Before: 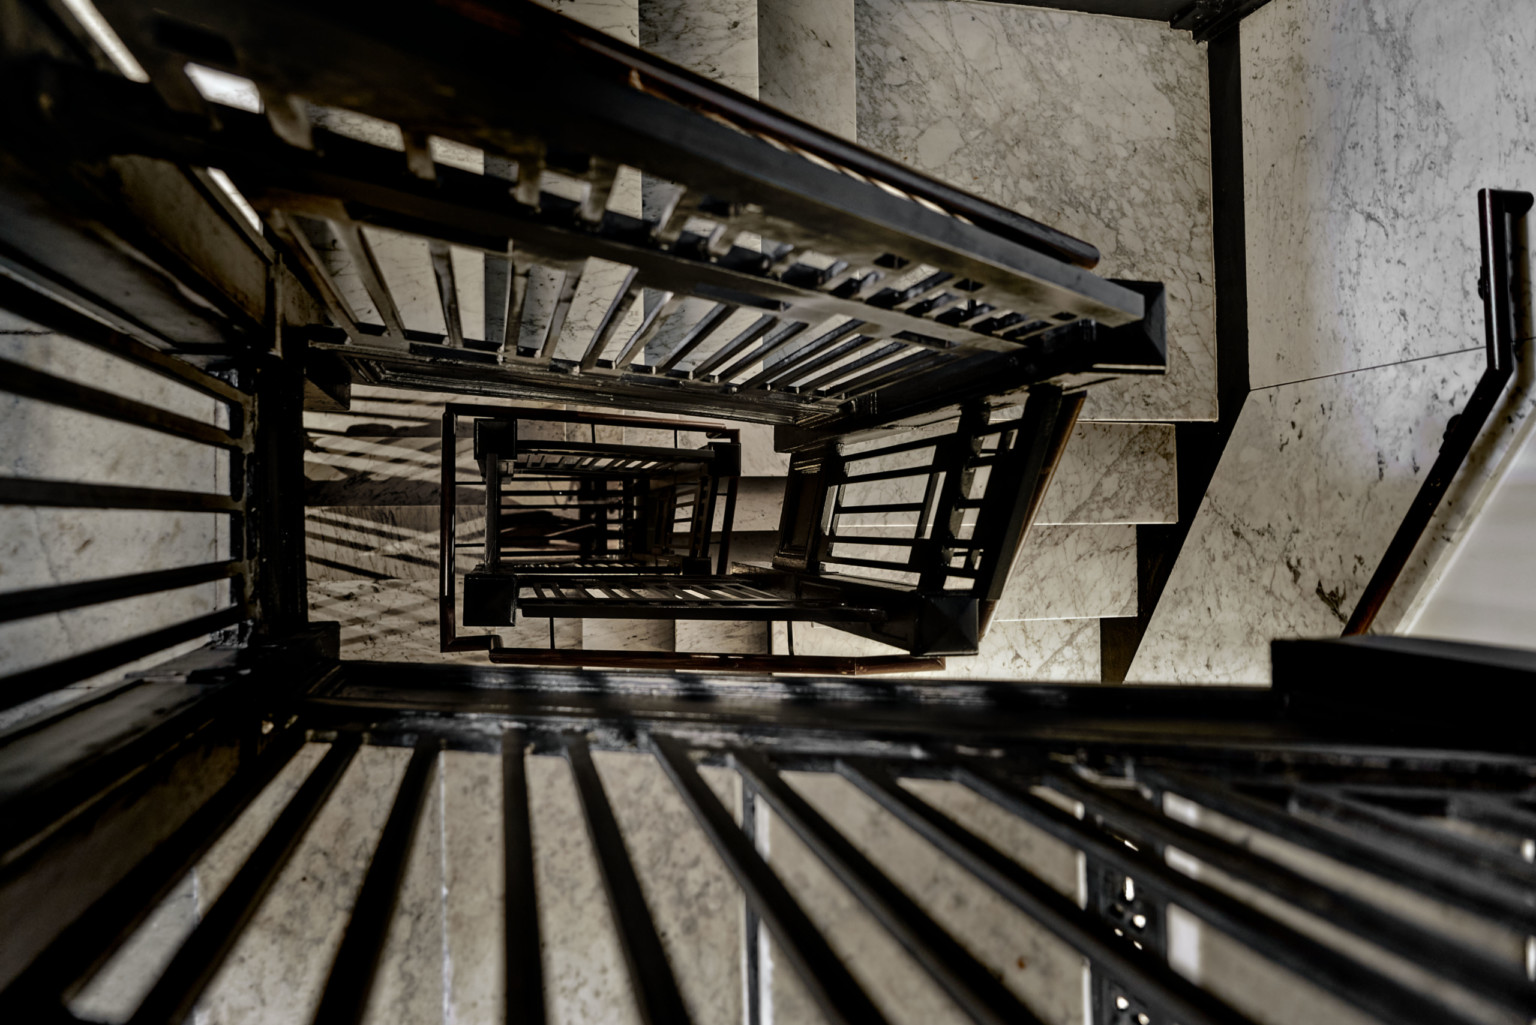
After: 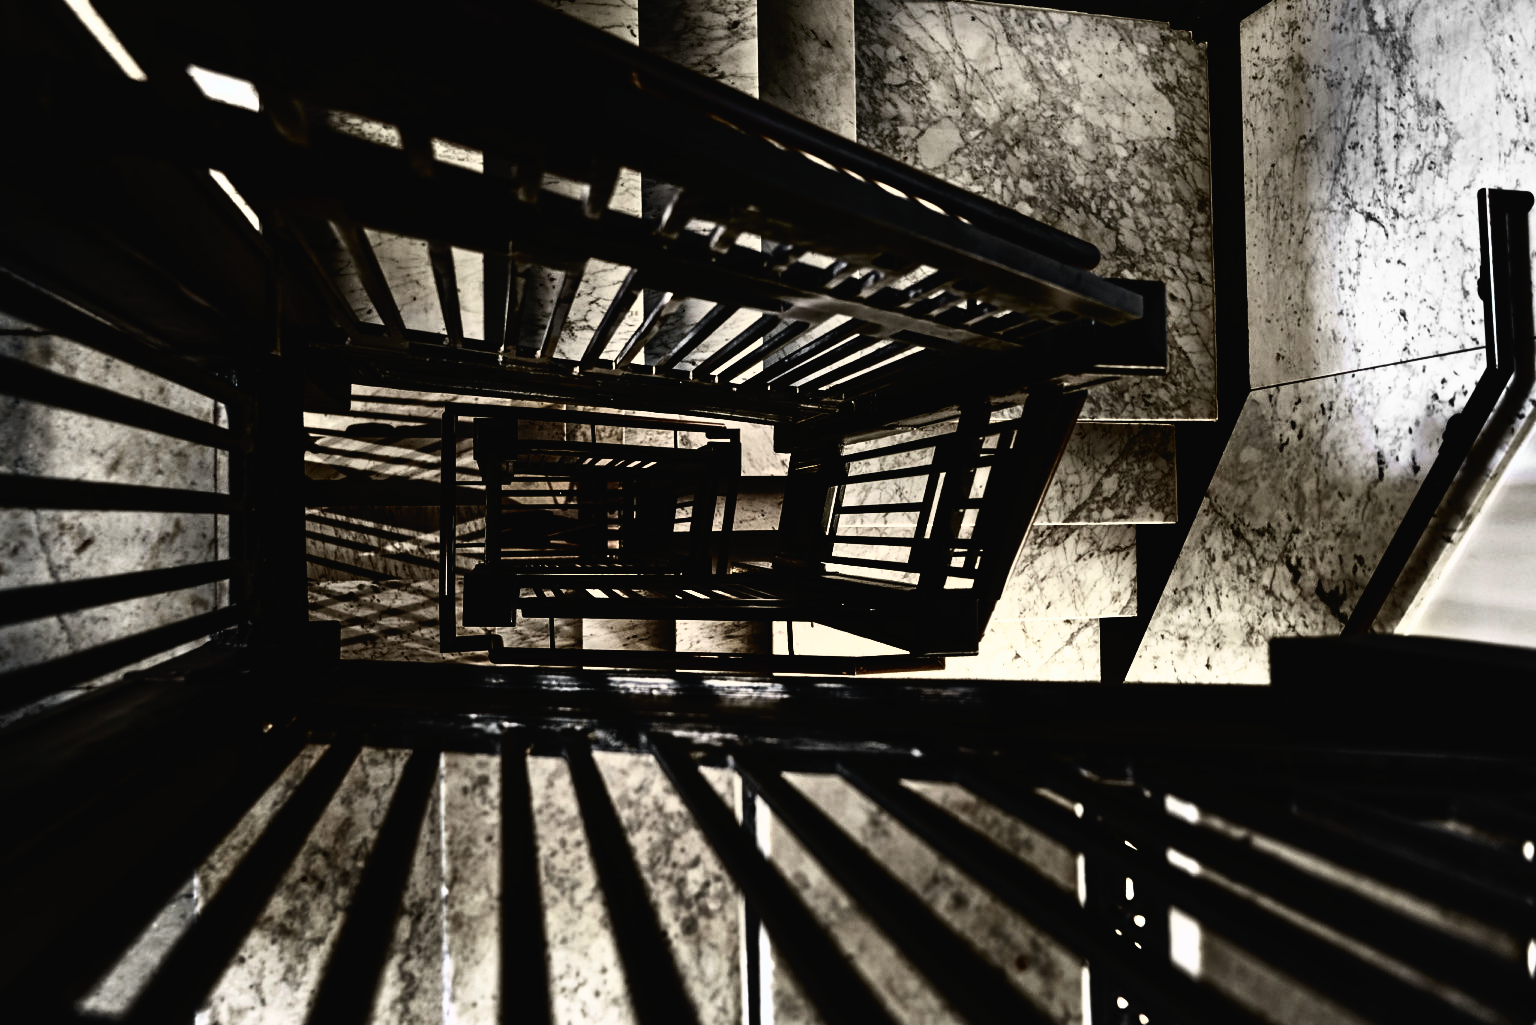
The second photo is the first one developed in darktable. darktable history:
base curve: curves: ch0 [(0, 0.02) (0.083, 0.036) (1, 1)], preserve colors none
tone curve: curves: ch0 [(0, 0) (0.003, 0) (0.011, 0.001) (0.025, 0.003) (0.044, 0.003) (0.069, 0.006) (0.1, 0.009) (0.136, 0.014) (0.177, 0.029) (0.224, 0.061) (0.277, 0.127) (0.335, 0.218) (0.399, 0.38) (0.468, 0.588) (0.543, 0.809) (0.623, 0.947) (0.709, 0.987) (0.801, 0.99) (0.898, 0.99) (1, 1)], color space Lab, independent channels, preserve colors none
